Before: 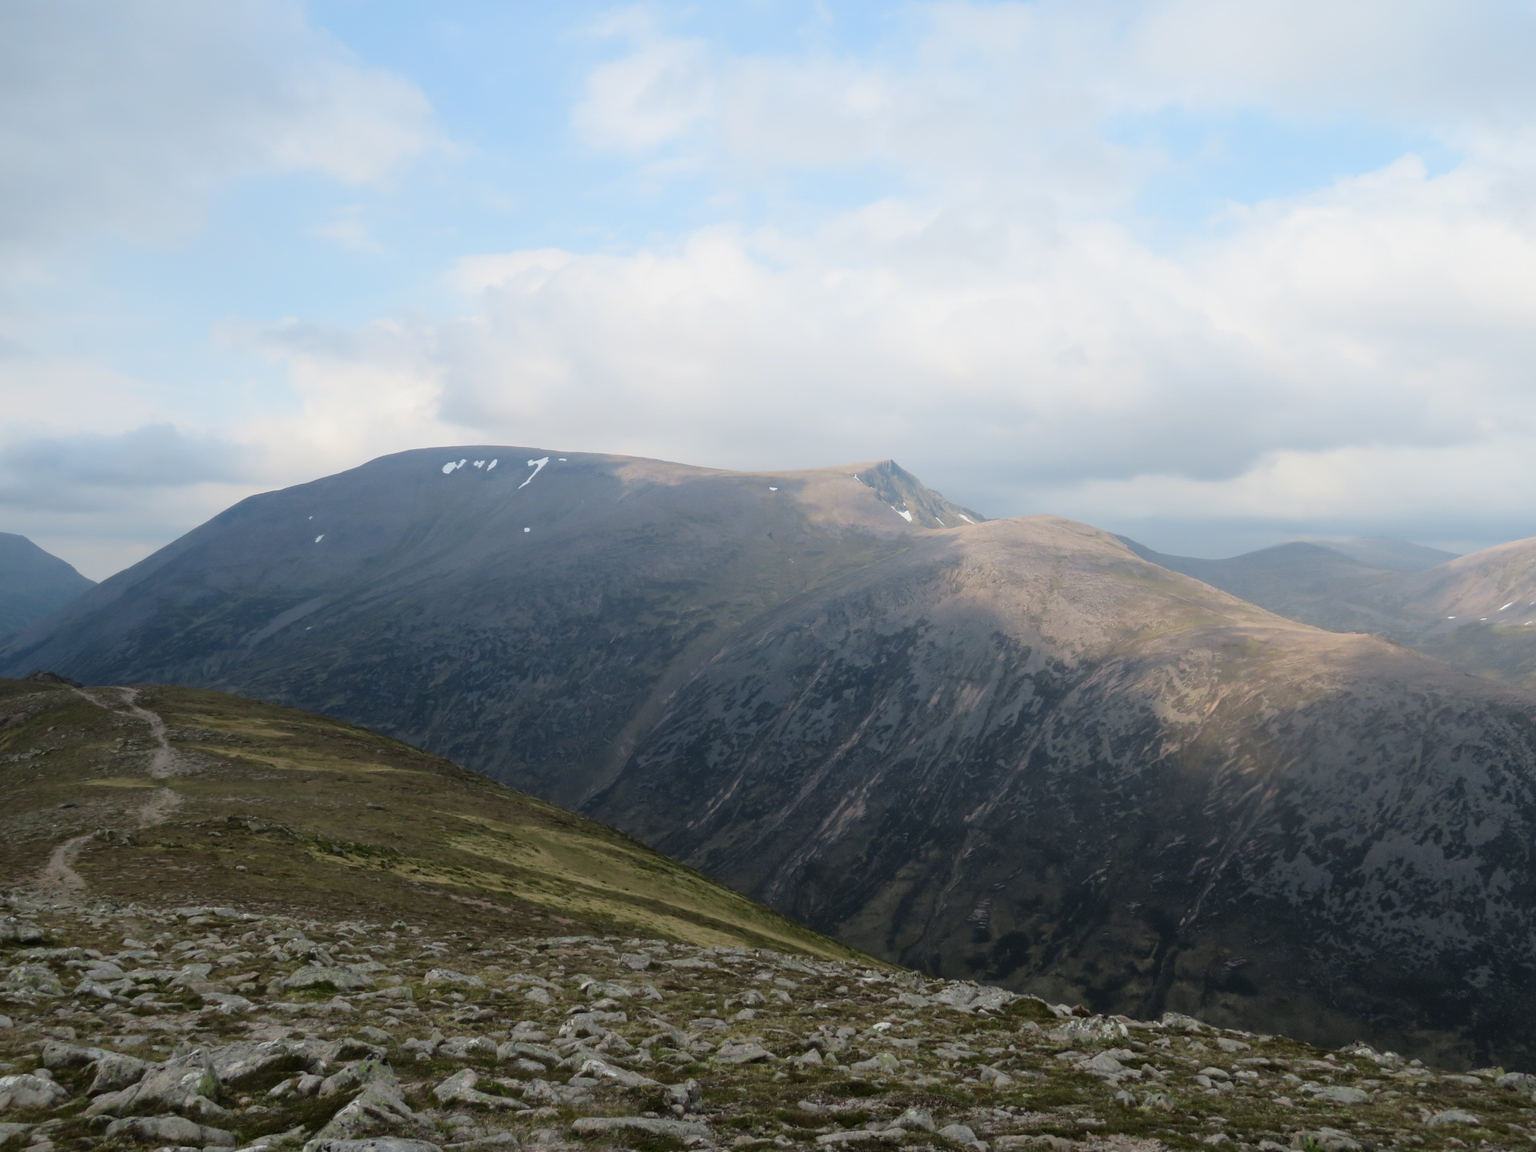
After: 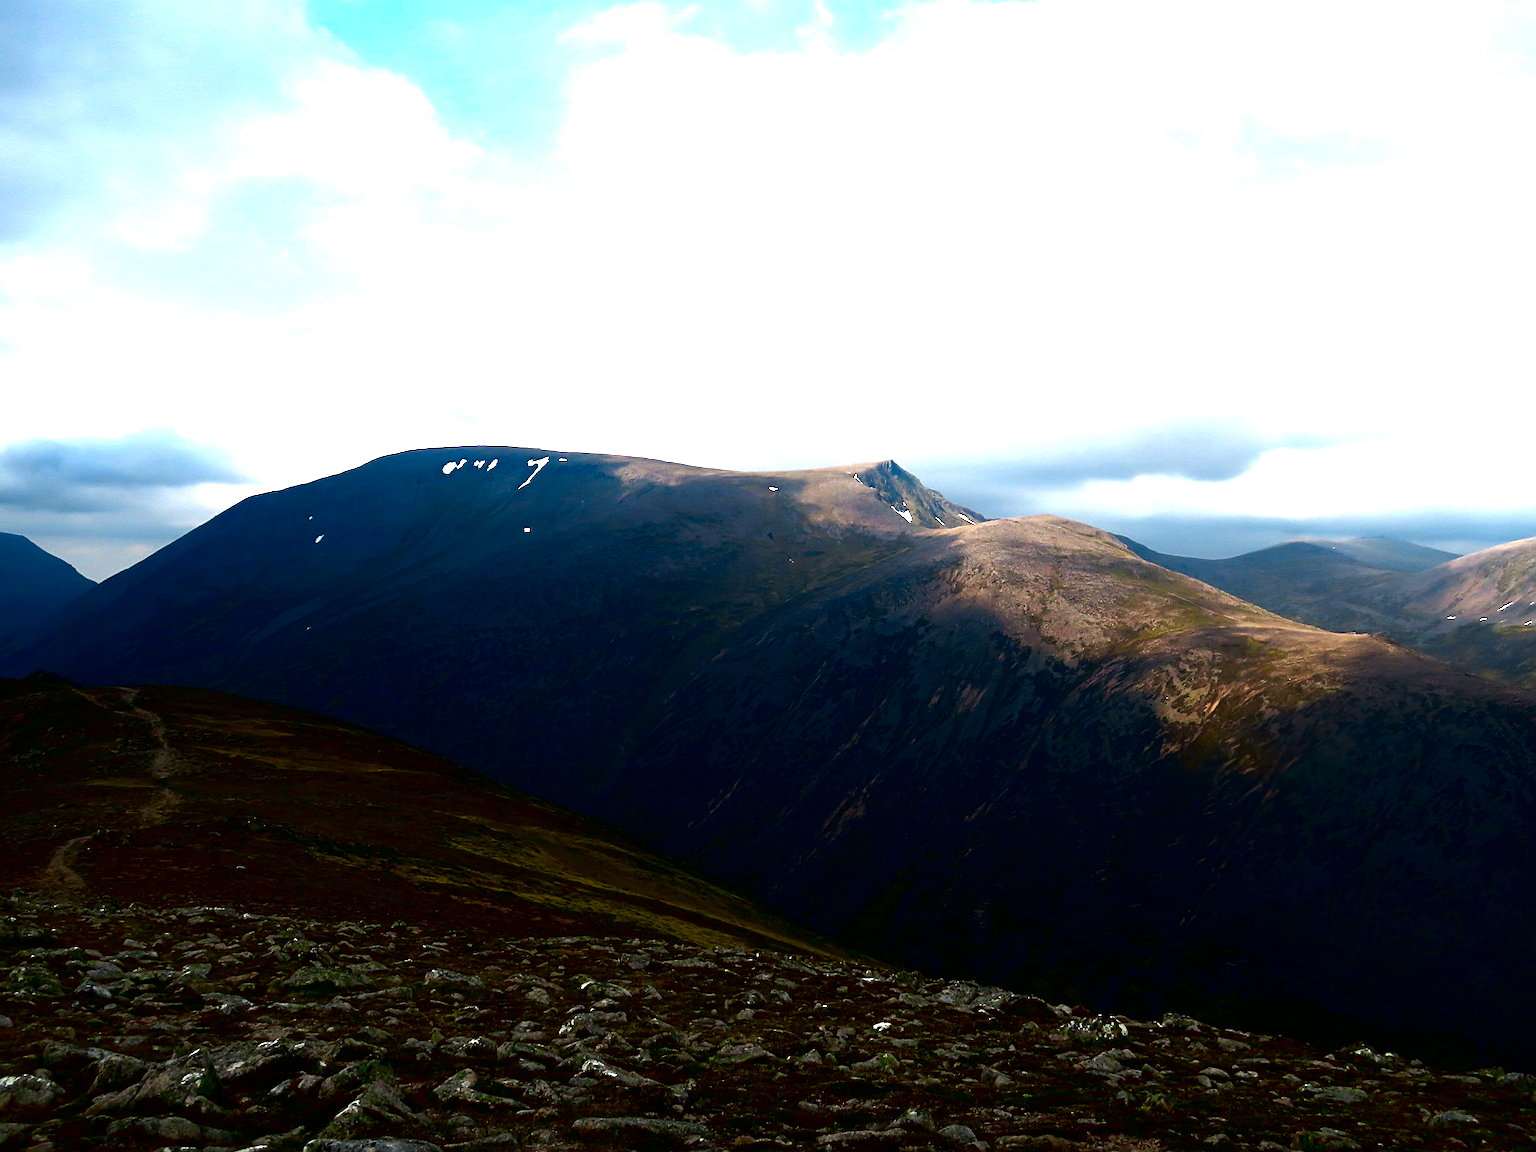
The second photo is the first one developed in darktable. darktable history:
contrast brightness saturation: brightness -0.986, saturation 0.984
exposure: exposure 0.189 EV, compensate highlight preservation false
sharpen: on, module defaults
tone equalizer: -8 EV -0.766 EV, -7 EV -0.695 EV, -6 EV -0.629 EV, -5 EV -0.393 EV, -3 EV 0.403 EV, -2 EV 0.6 EV, -1 EV 0.695 EV, +0 EV 0.772 EV, edges refinement/feathering 500, mask exposure compensation -1.57 EV, preserve details no
